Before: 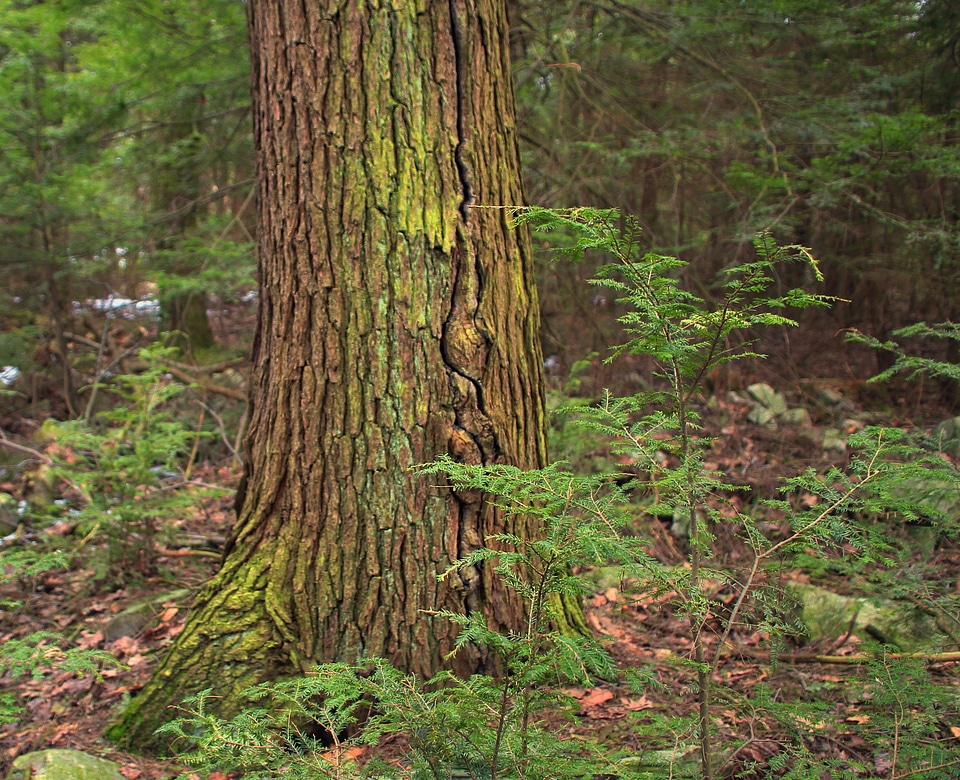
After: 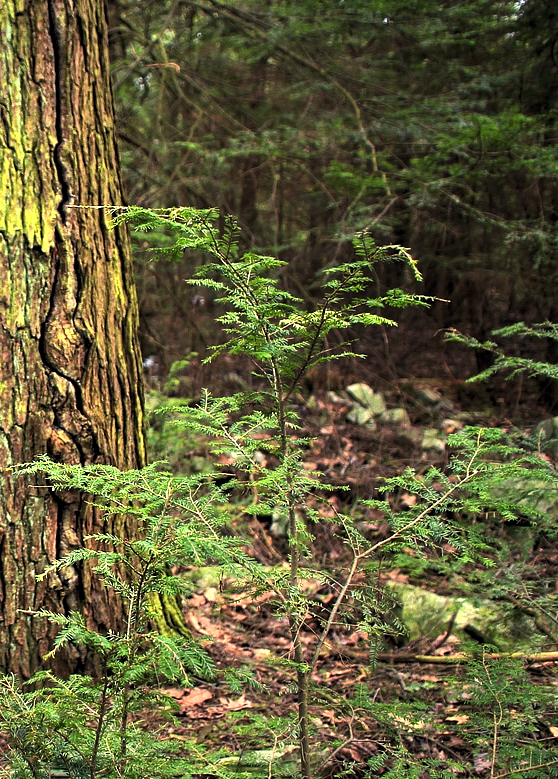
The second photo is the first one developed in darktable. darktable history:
crop: left 41.844%
levels: levels [0.055, 0.477, 0.9]
tone equalizer: -8 EV -0.714 EV, -7 EV -0.725 EV, -6 EV -0.611 EV, -5 EV -0.404 EV, -3 EV 0.383 EV, -2 EV 0.6 EV, -1 EV 0.7 EV, +0 EV 0.78 EV, edges refinement/feathering 500, mask exposure compensation -1.57 EV, preserve details no
